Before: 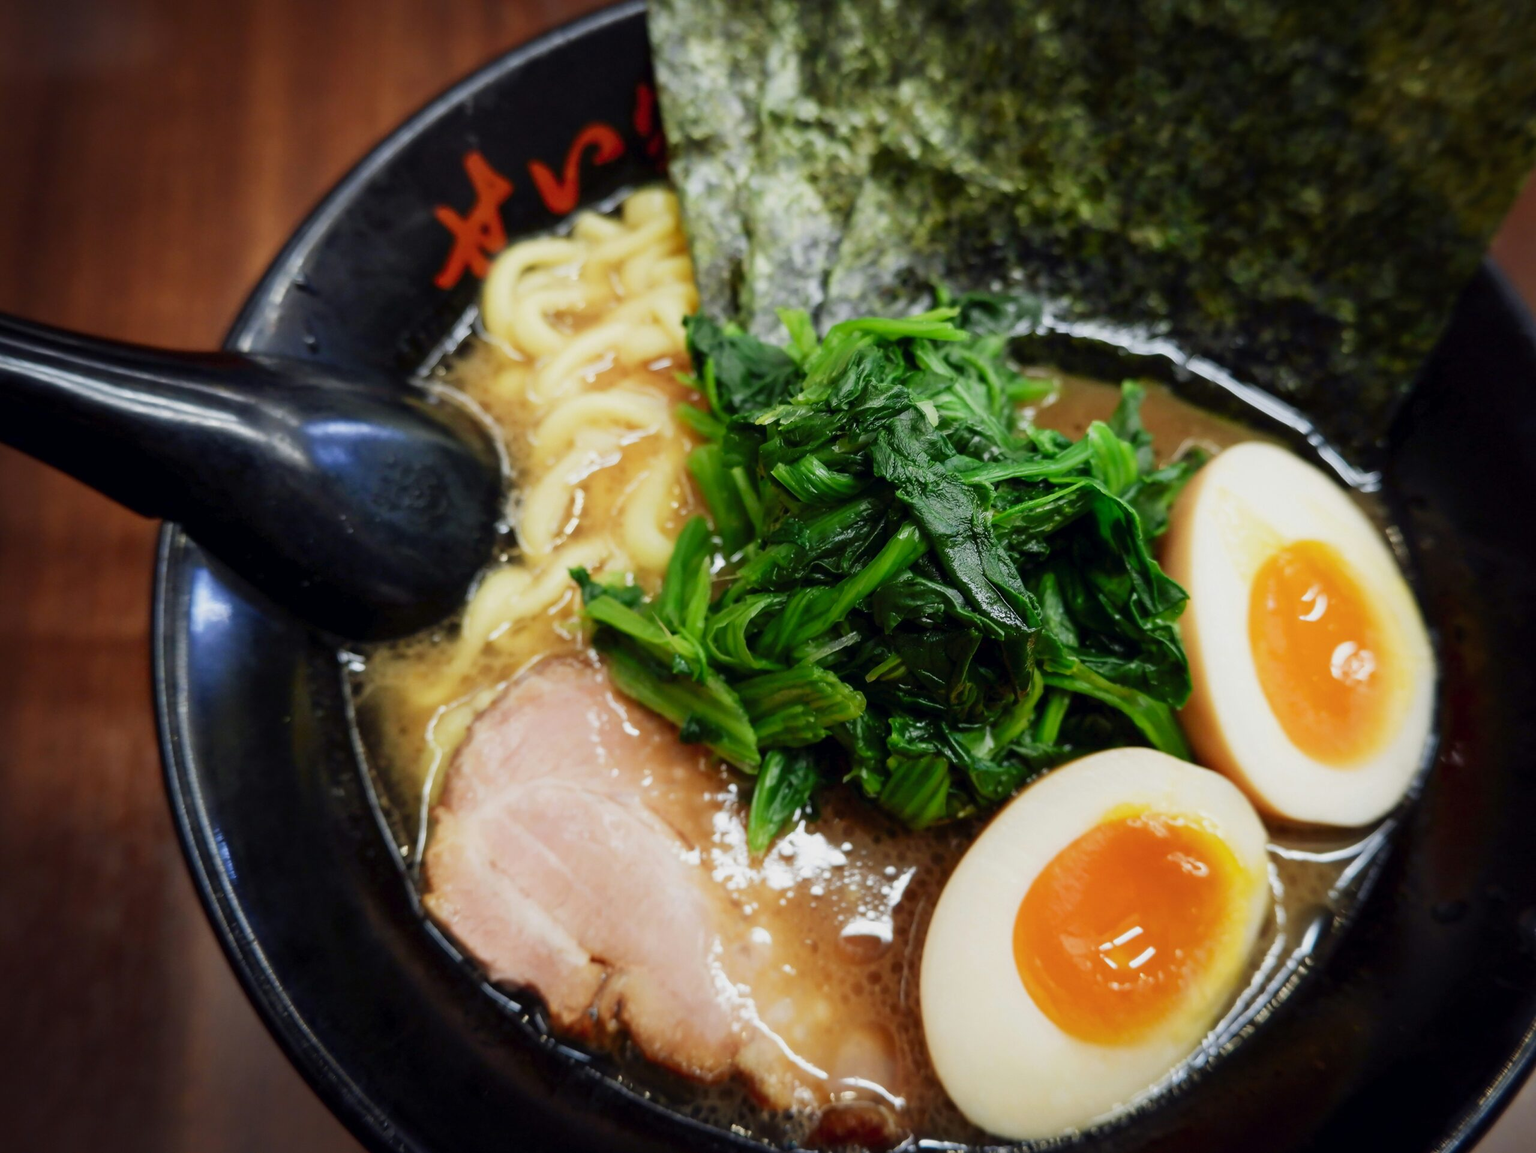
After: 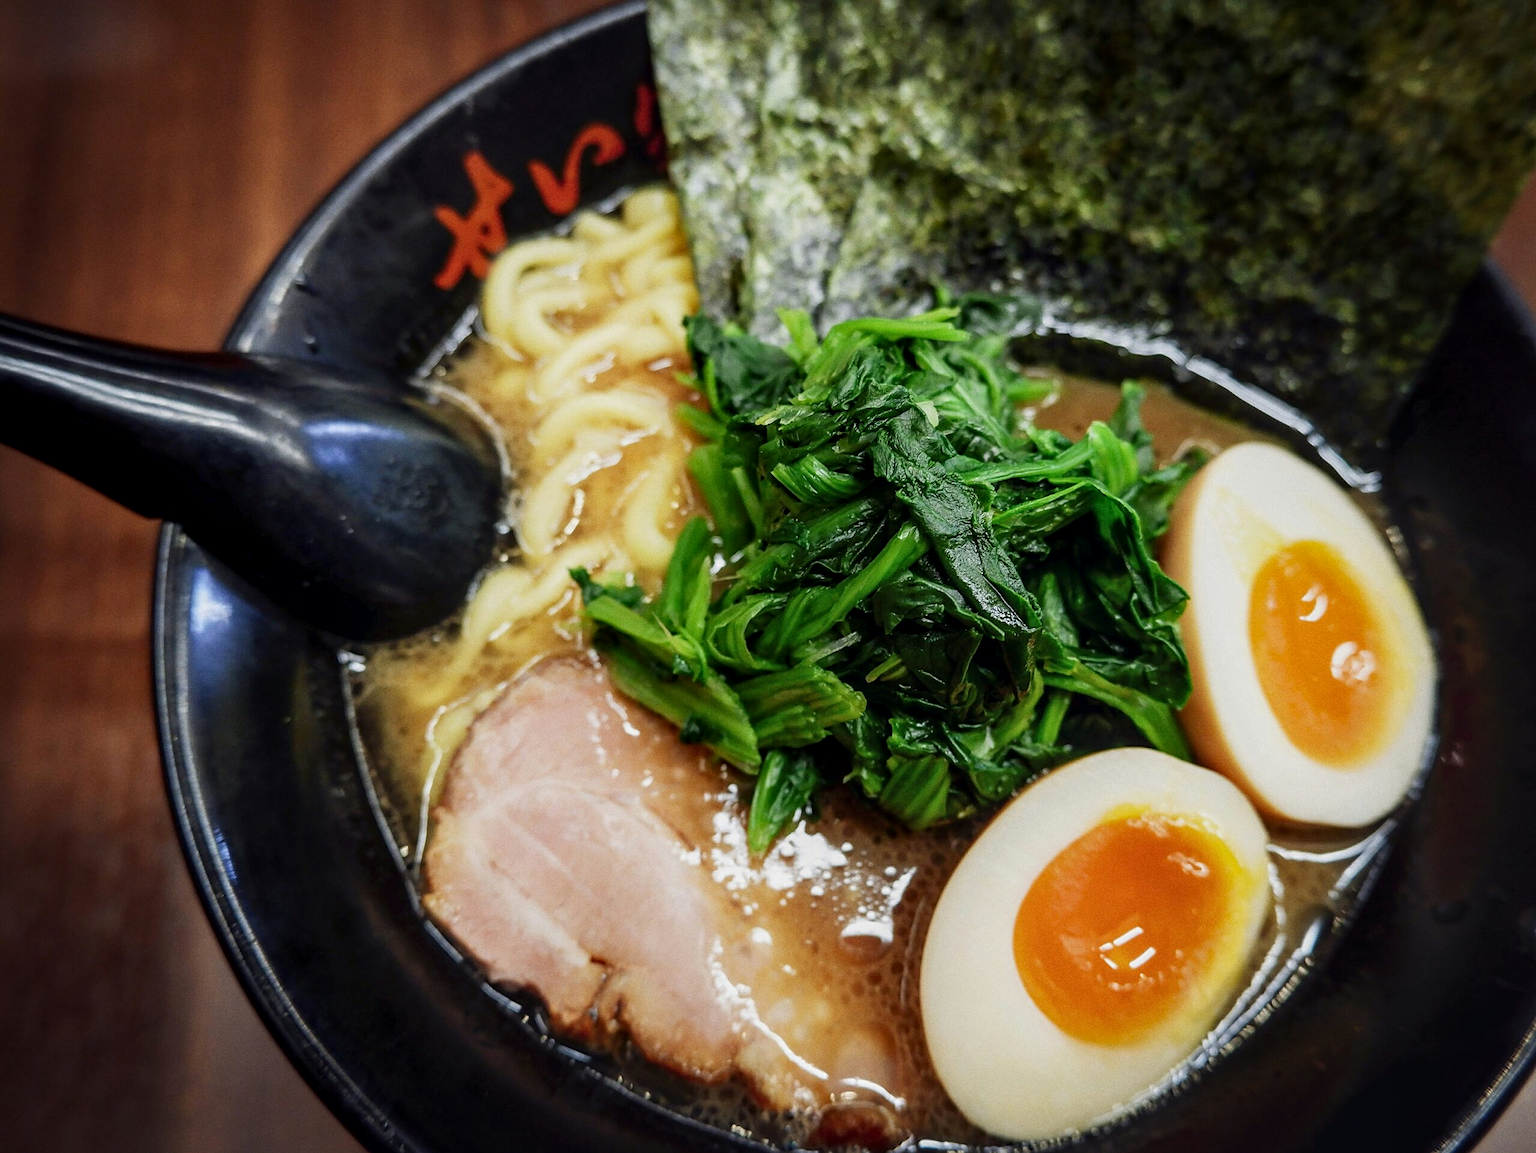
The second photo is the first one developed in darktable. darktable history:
local contrast: on, module defaults
grain: coarseness 0.09 ISO
sharpen: on, module defaults
